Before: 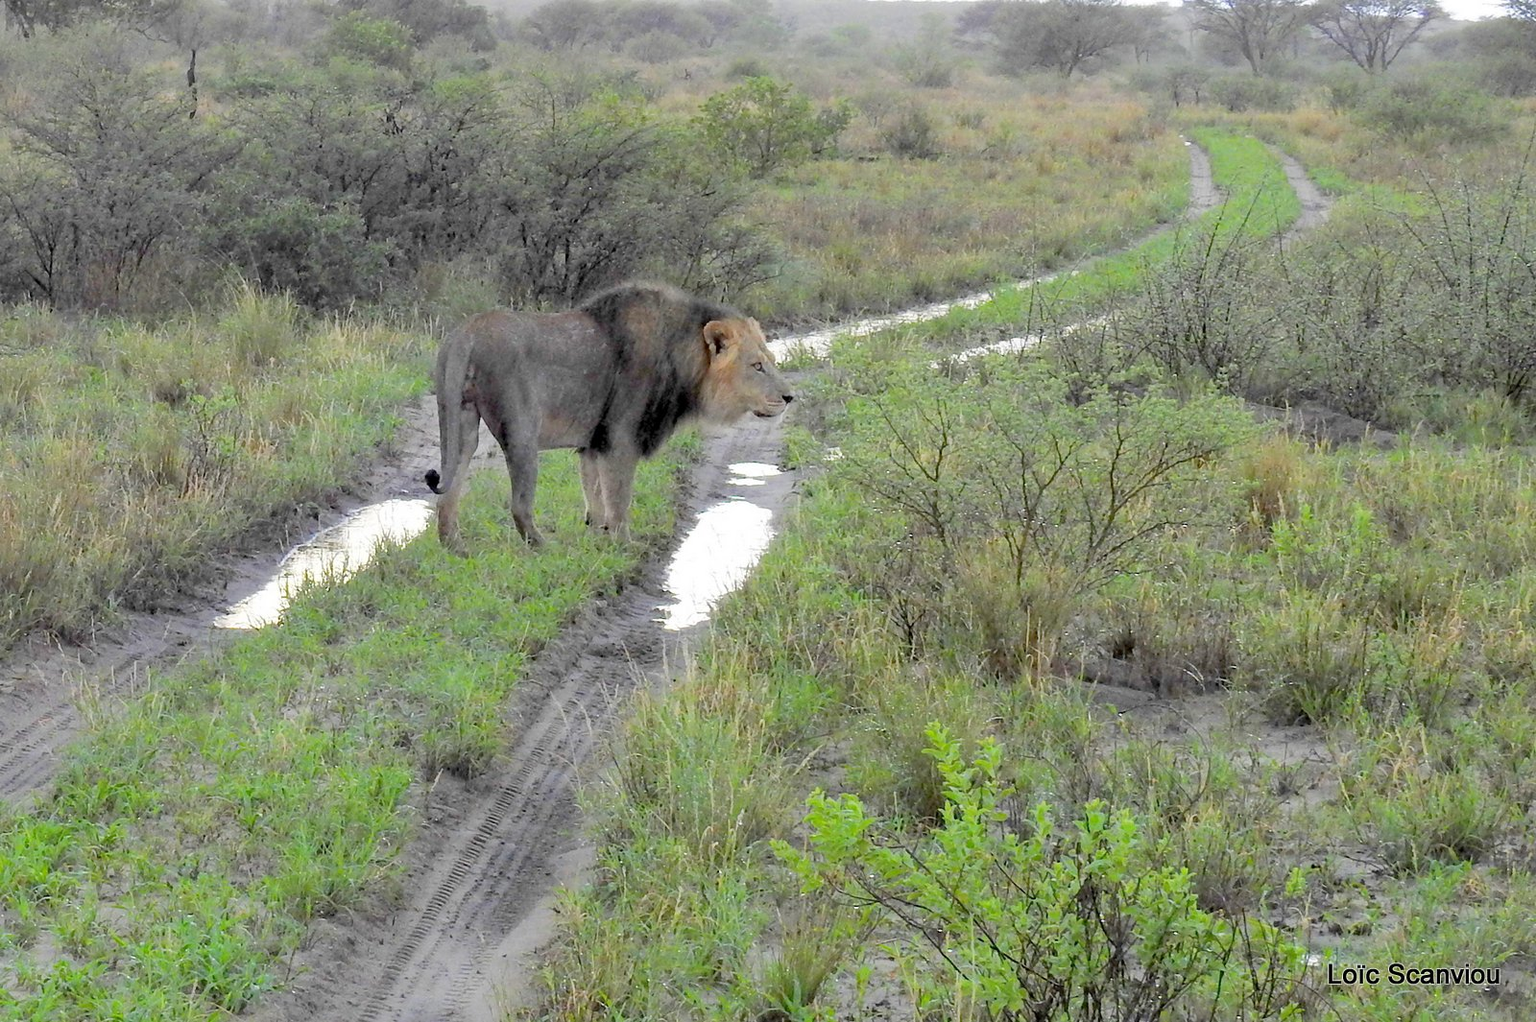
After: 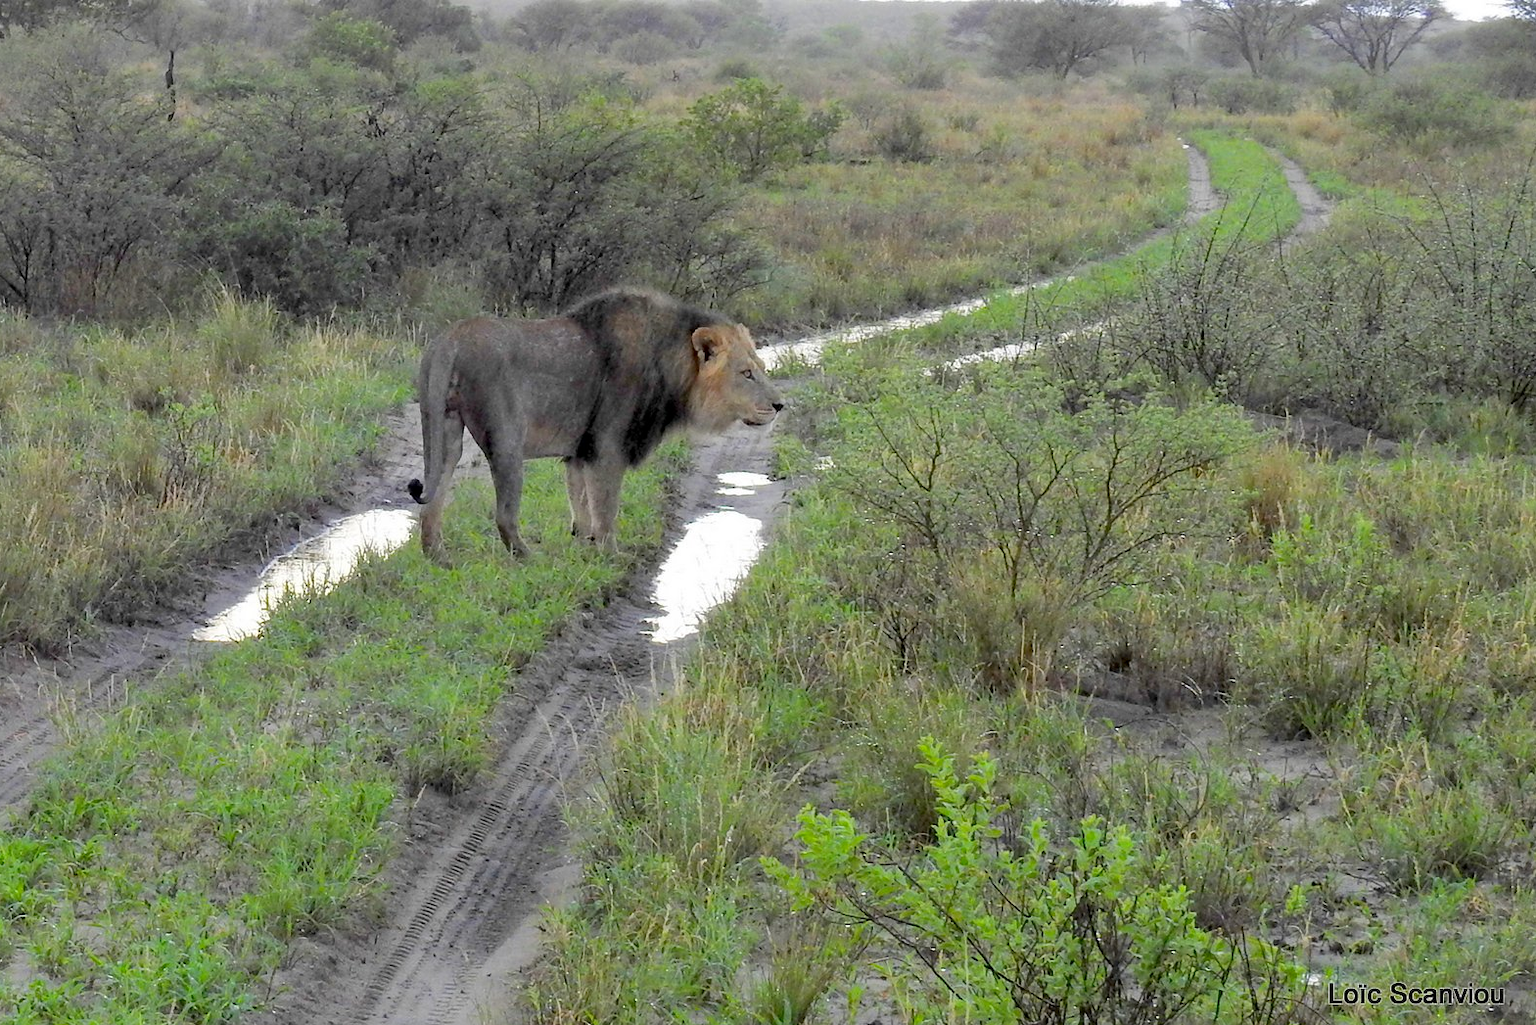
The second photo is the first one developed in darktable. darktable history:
contrast brightness saturation: brightness -0.091
crop: left 1.633%, right 0.283%, bottom 1.527%
